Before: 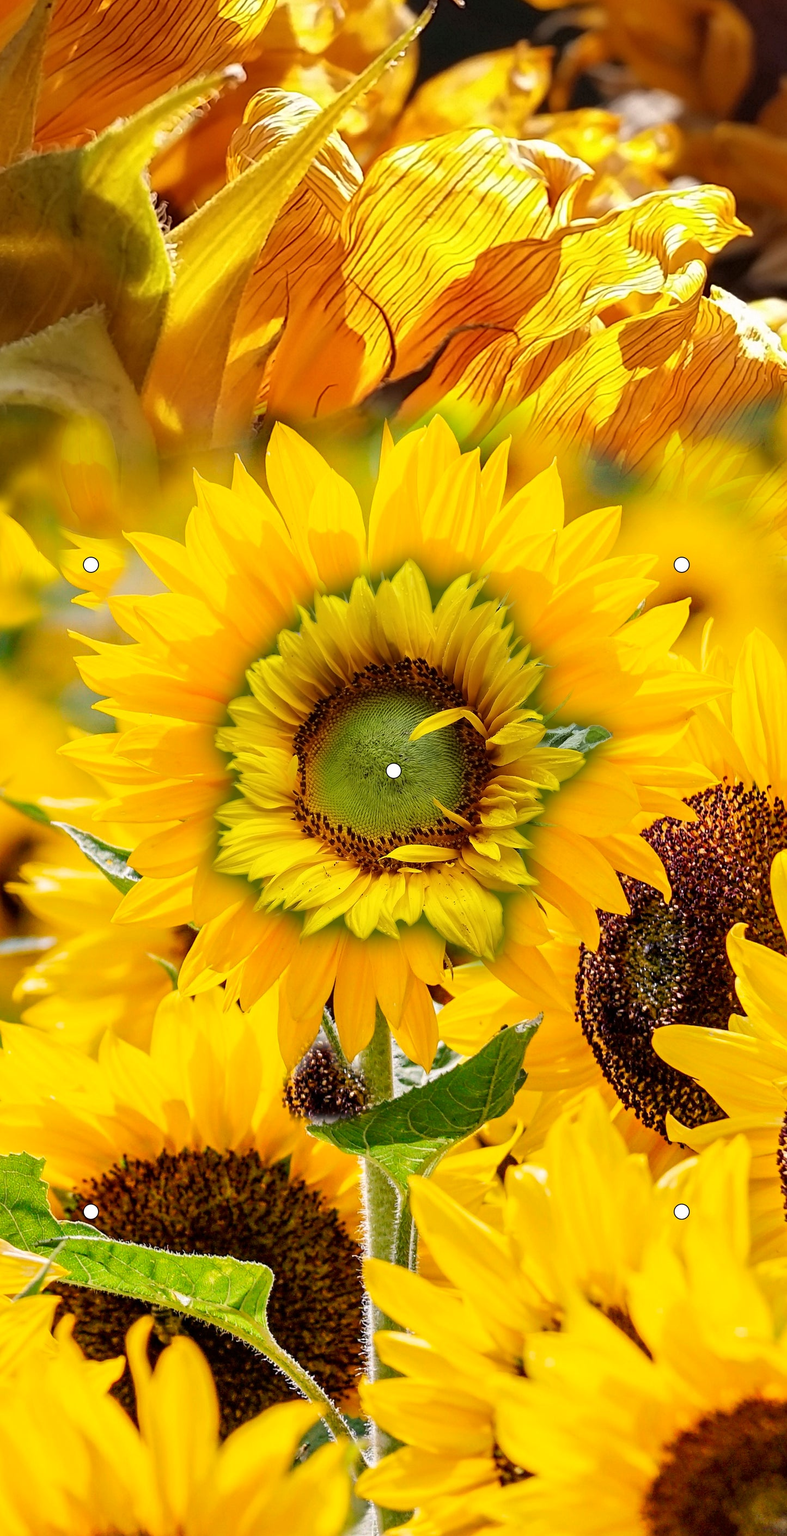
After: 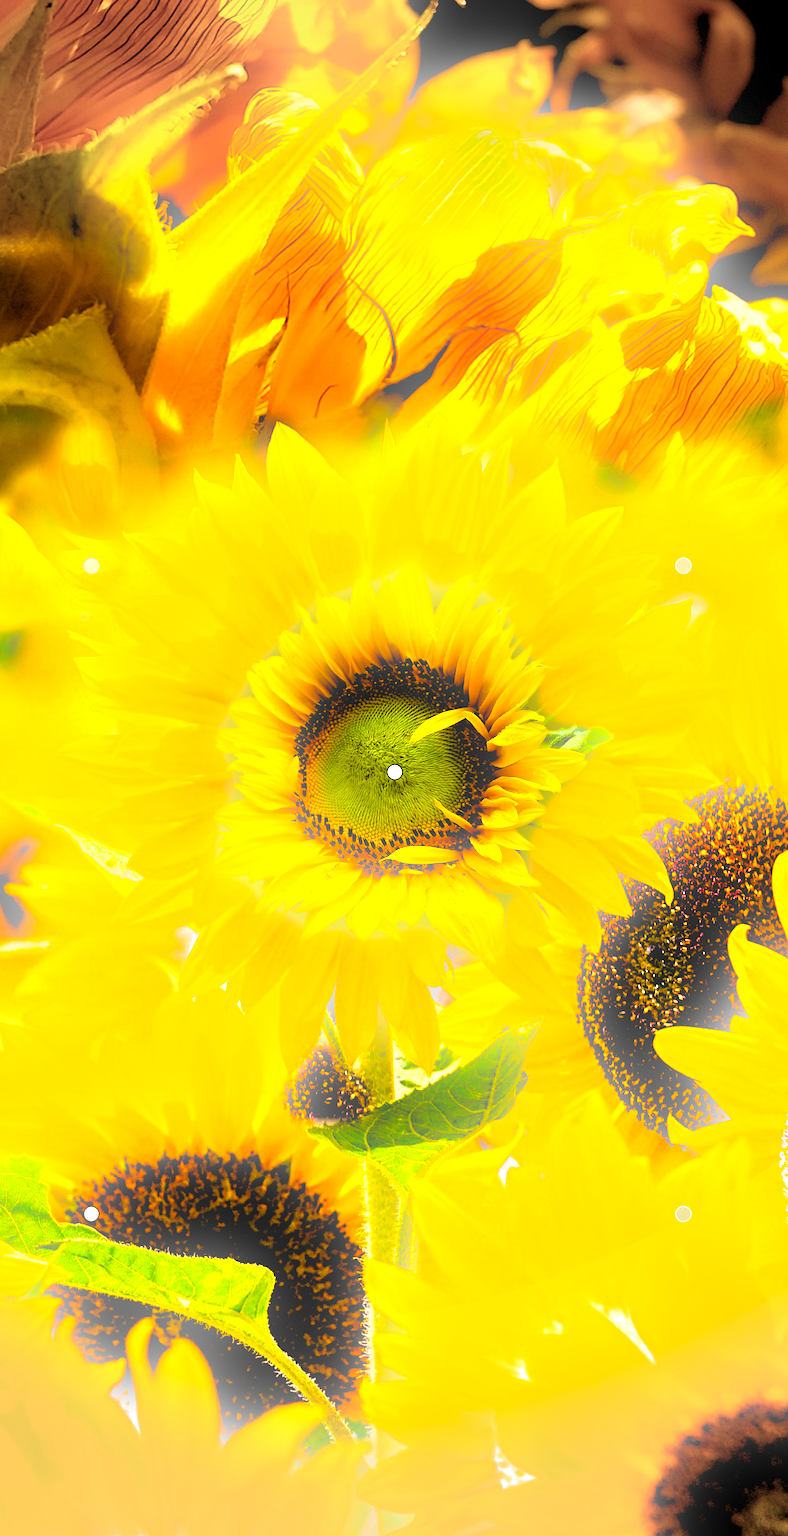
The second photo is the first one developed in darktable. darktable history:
crop: top 0.05%, bottom 0.098%
color balance rgb: linear chroma grading › global chroma 42%, perceptual saturation grading › global saturation 42%, perceptual brilliance grading › global brilliance 25%, global vibrance 33%
vignetting: fall-off start 91%, fall-off radius 39.39%, brightness -0.182, saturation -0.3, width/height ratio 1.219, shape 1.3, dithering 8-bit output, unbound false
rgb levels: levels [[0.034, 0.472, 0.904], [0, 0.5, 1], [0, 0.5, 1]]
bloom: size 16%, threshold 98%, strength 20%
white balance: red 1.029, blue 0.92
